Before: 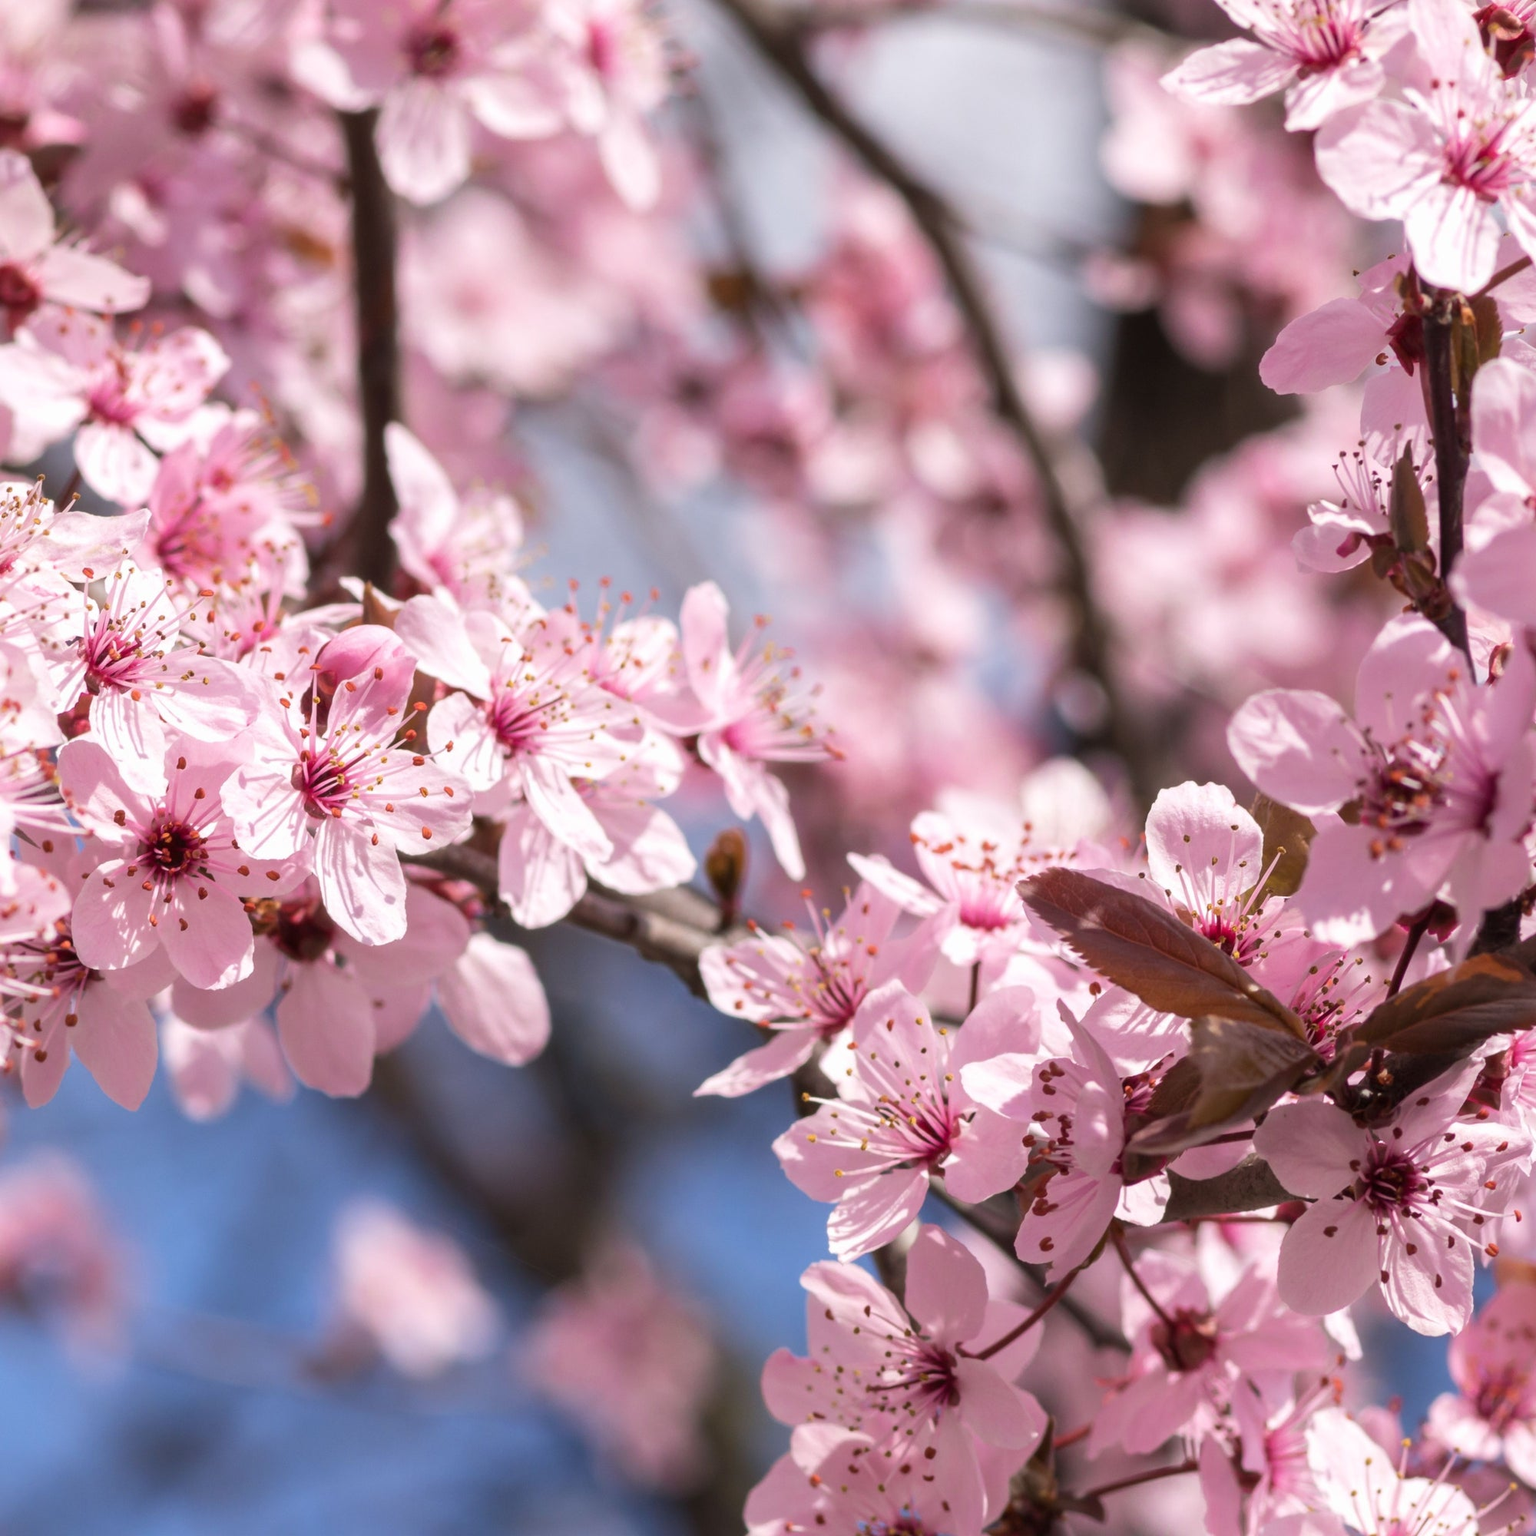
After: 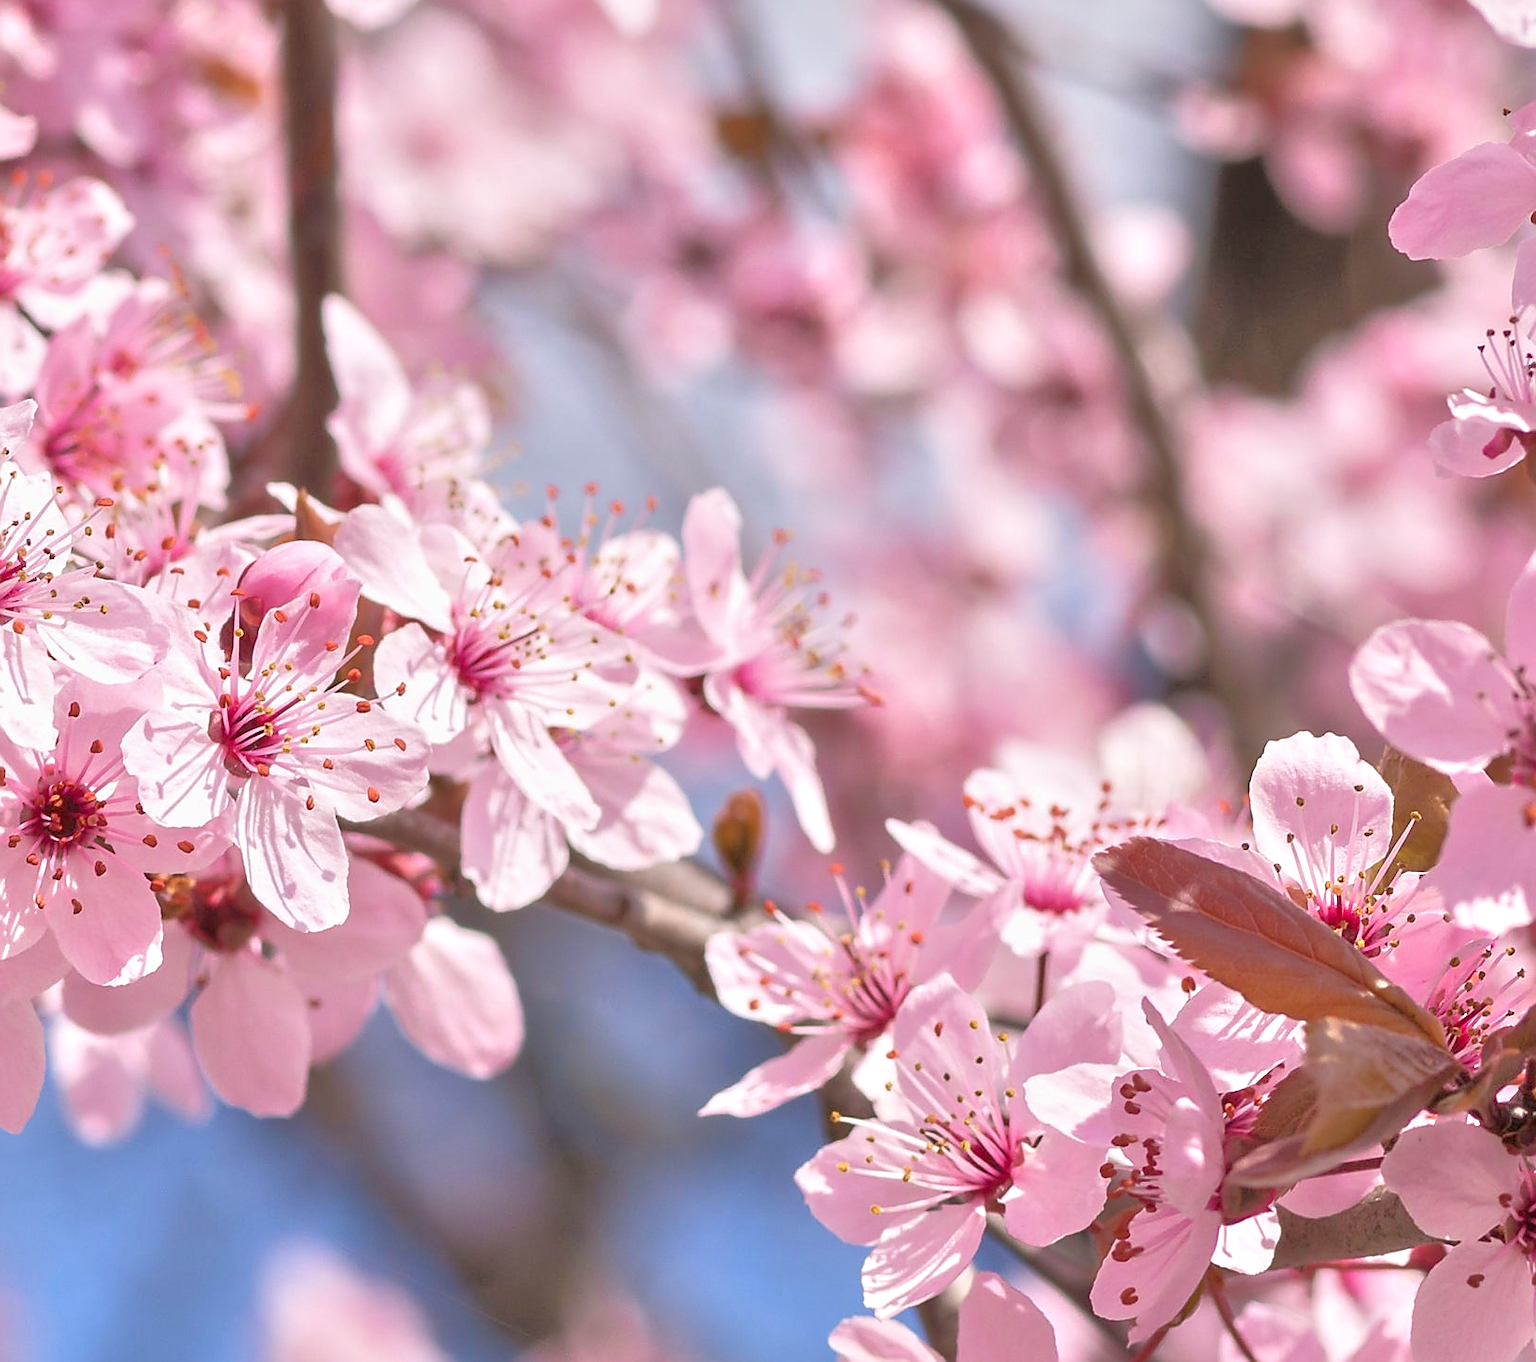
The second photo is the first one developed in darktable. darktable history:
crop: left 7.856%, top 11.836%, right 10.12%, bottom 15.387%
tone equalizer: -8 EV 2 EV, -7 EV 2 EV, -6 EV 2 EV, -5 EV 2 EV, -4 EV 2 EV, -3 EV 1.5 EV, -2 EV 1 EV, -1 EV 0.5 EV
sharpen: radius 1.4, amount 1.25, threshold 0.7
